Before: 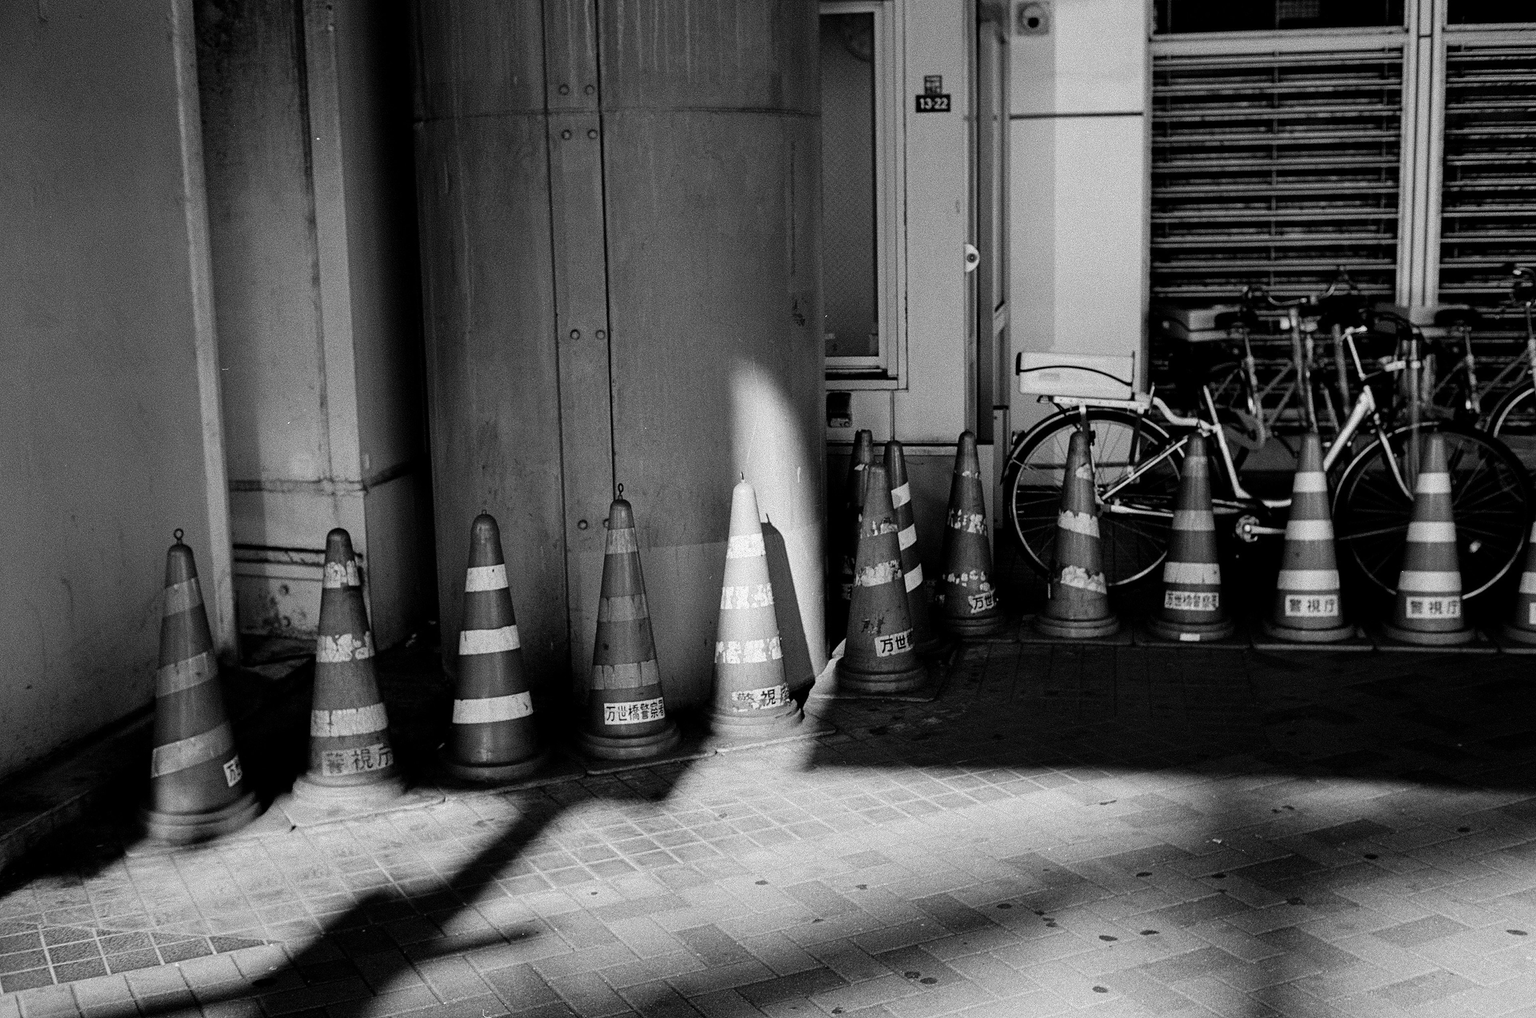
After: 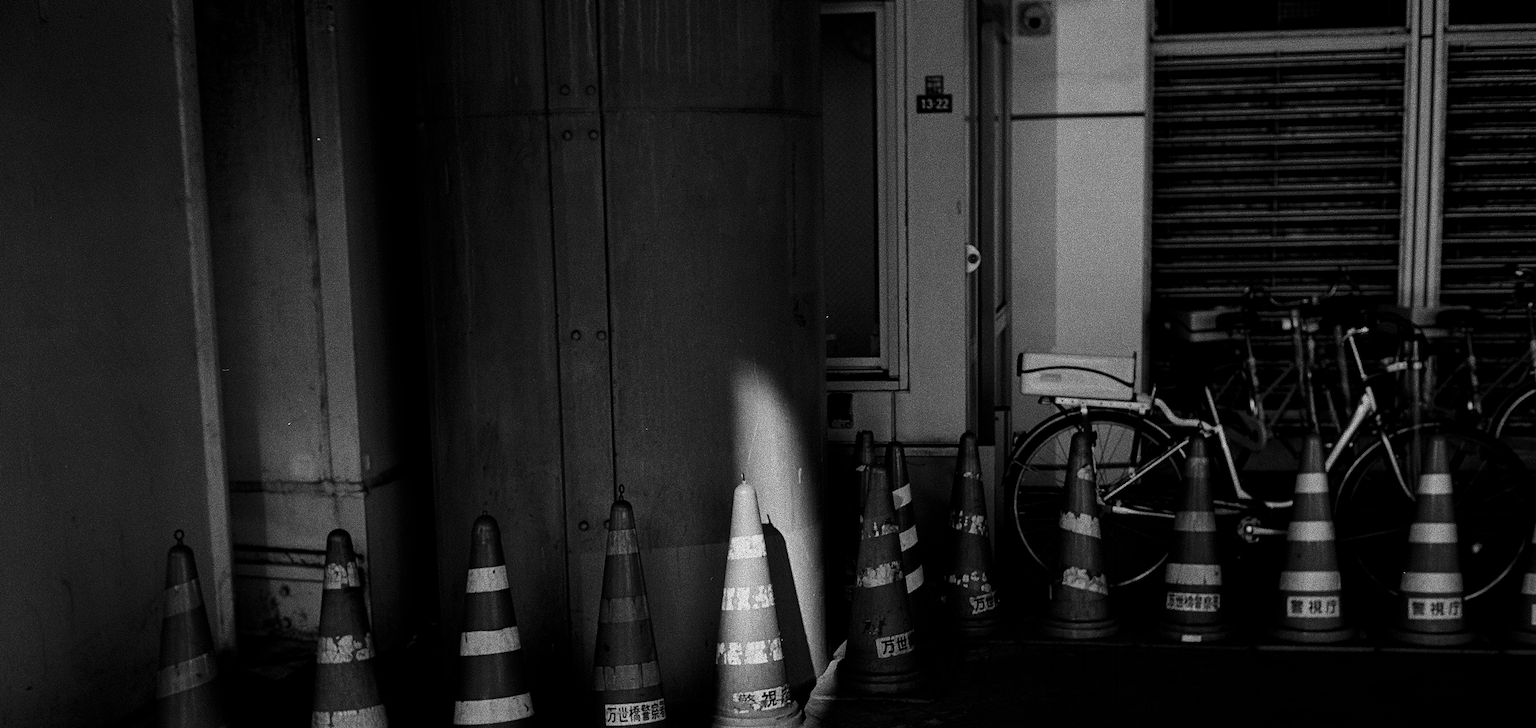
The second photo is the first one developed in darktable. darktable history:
crop: right 0%, bottom 28.531%
contrast brightness saturation: contrast -0.037, brightness -0.586, saturation -0.981
